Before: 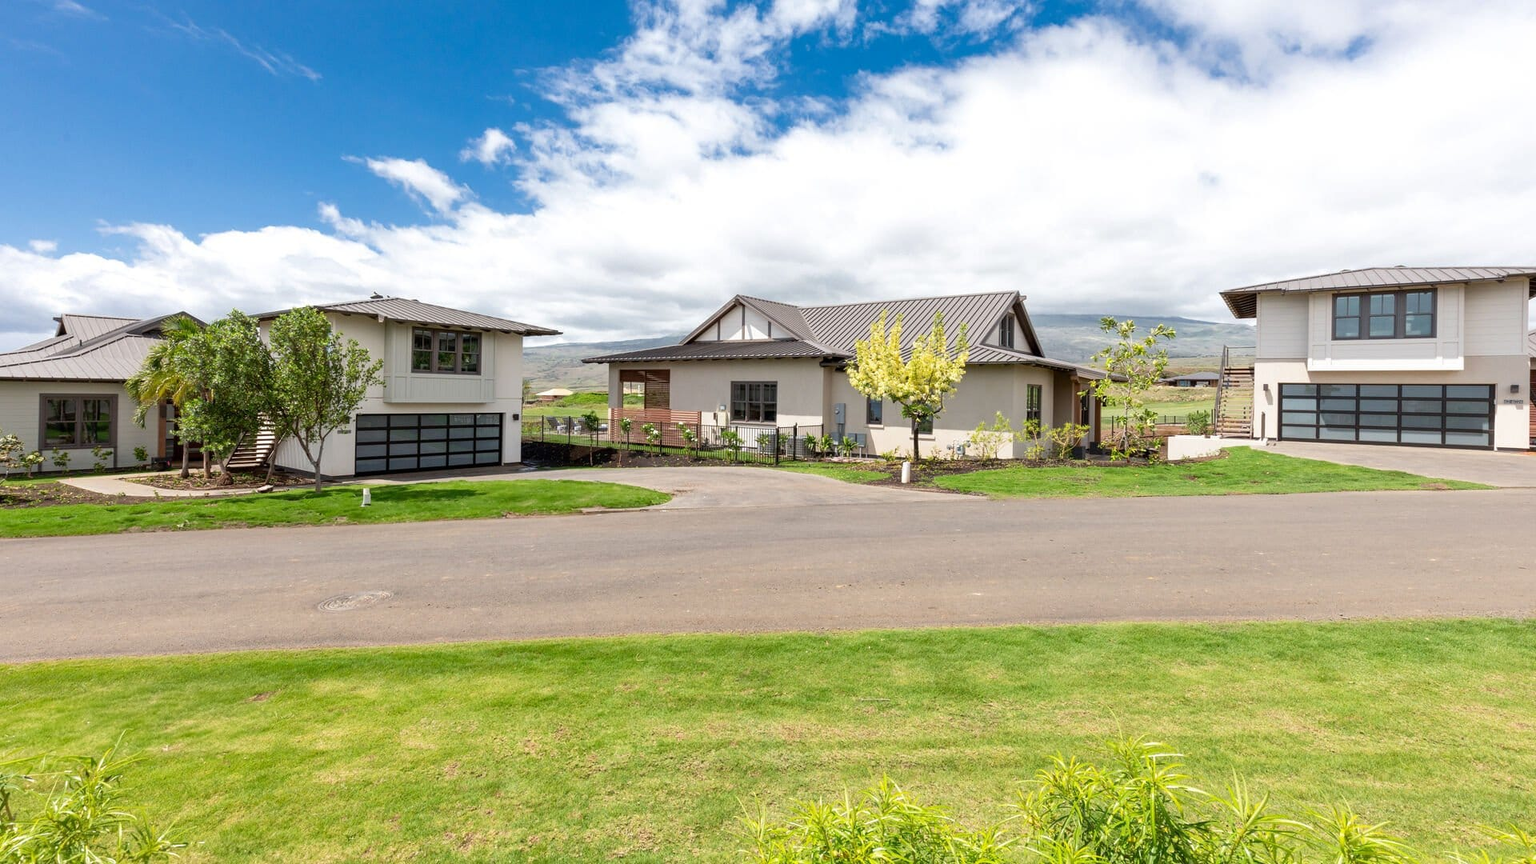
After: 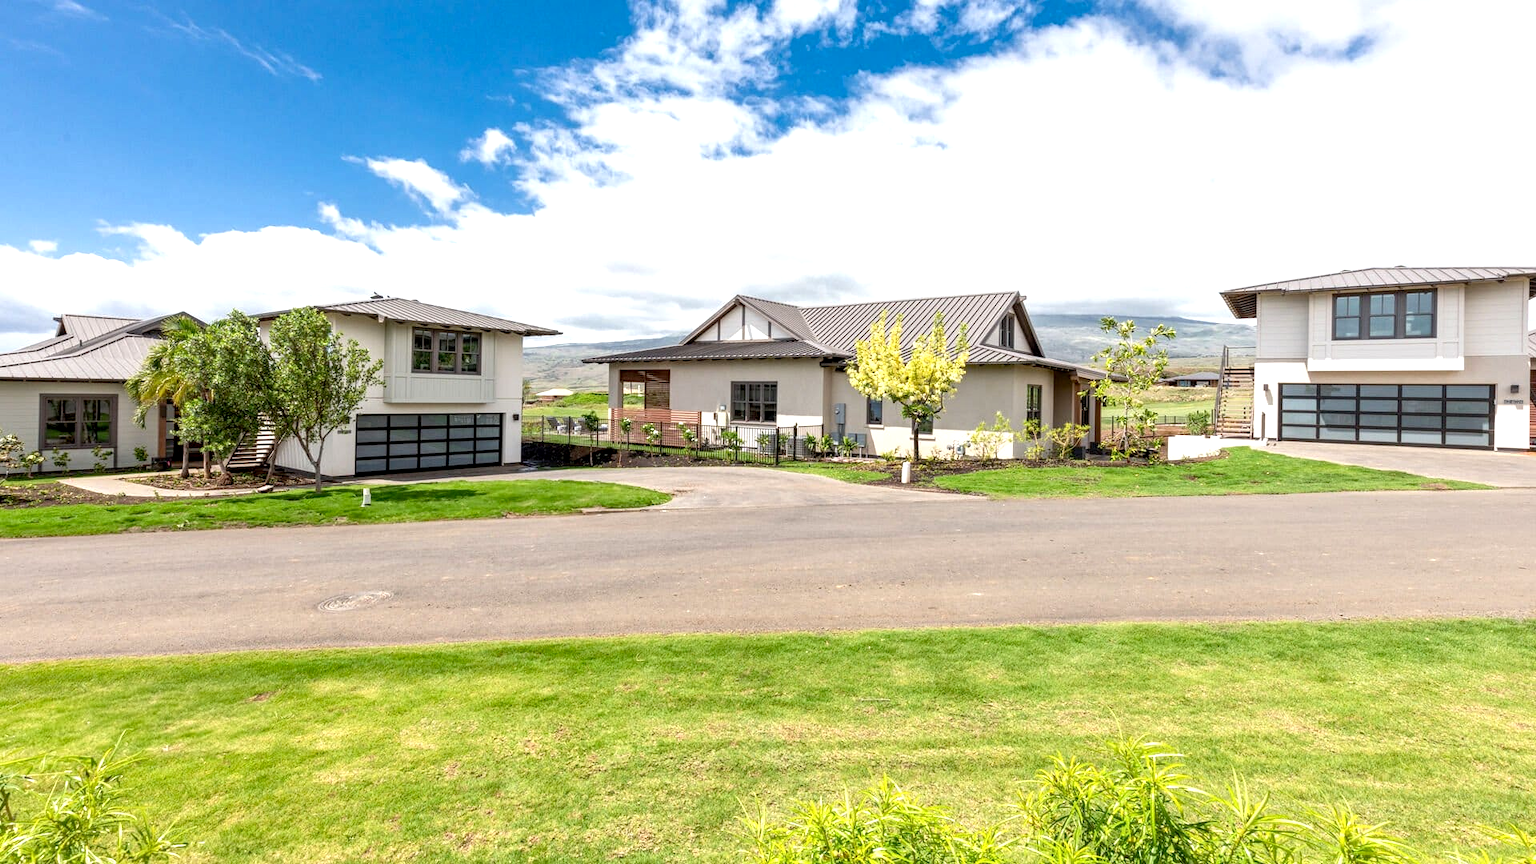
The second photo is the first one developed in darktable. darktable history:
local contrast: on, module defaults
exposure: black level correction 0.003, exposure 0.384 EV, compensate exposure bias true, compensate highlight preservation false
